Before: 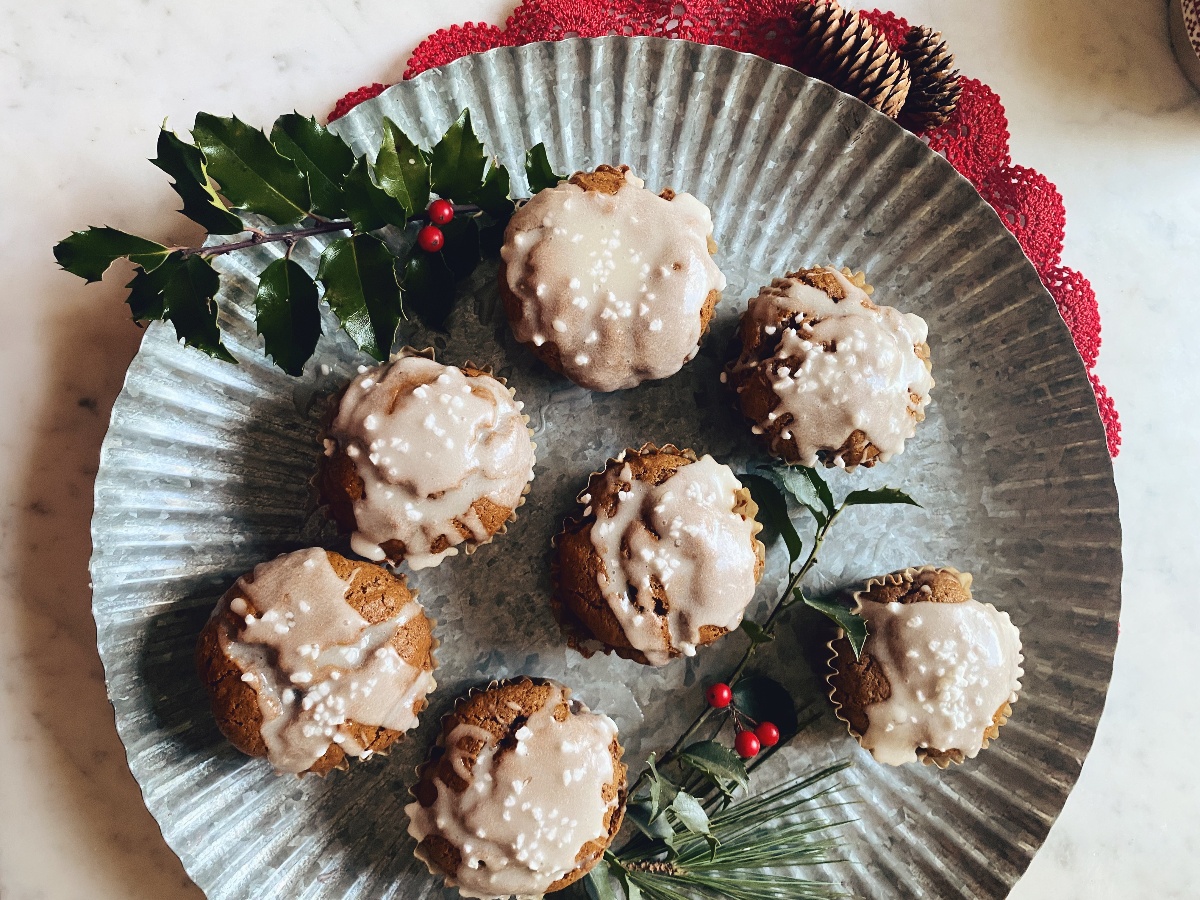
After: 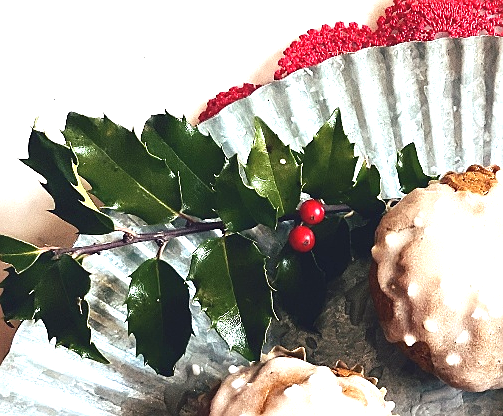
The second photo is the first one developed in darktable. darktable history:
crop and rotate: left 10.817%, top 0.062%, right 47.194%, bottom 53.626%
exposure: black level correction 0, exposure 1.1 EV, compensate exposure bias true, compensate highlight preservation false
sharpen: radius 0.969, amount 0.604
